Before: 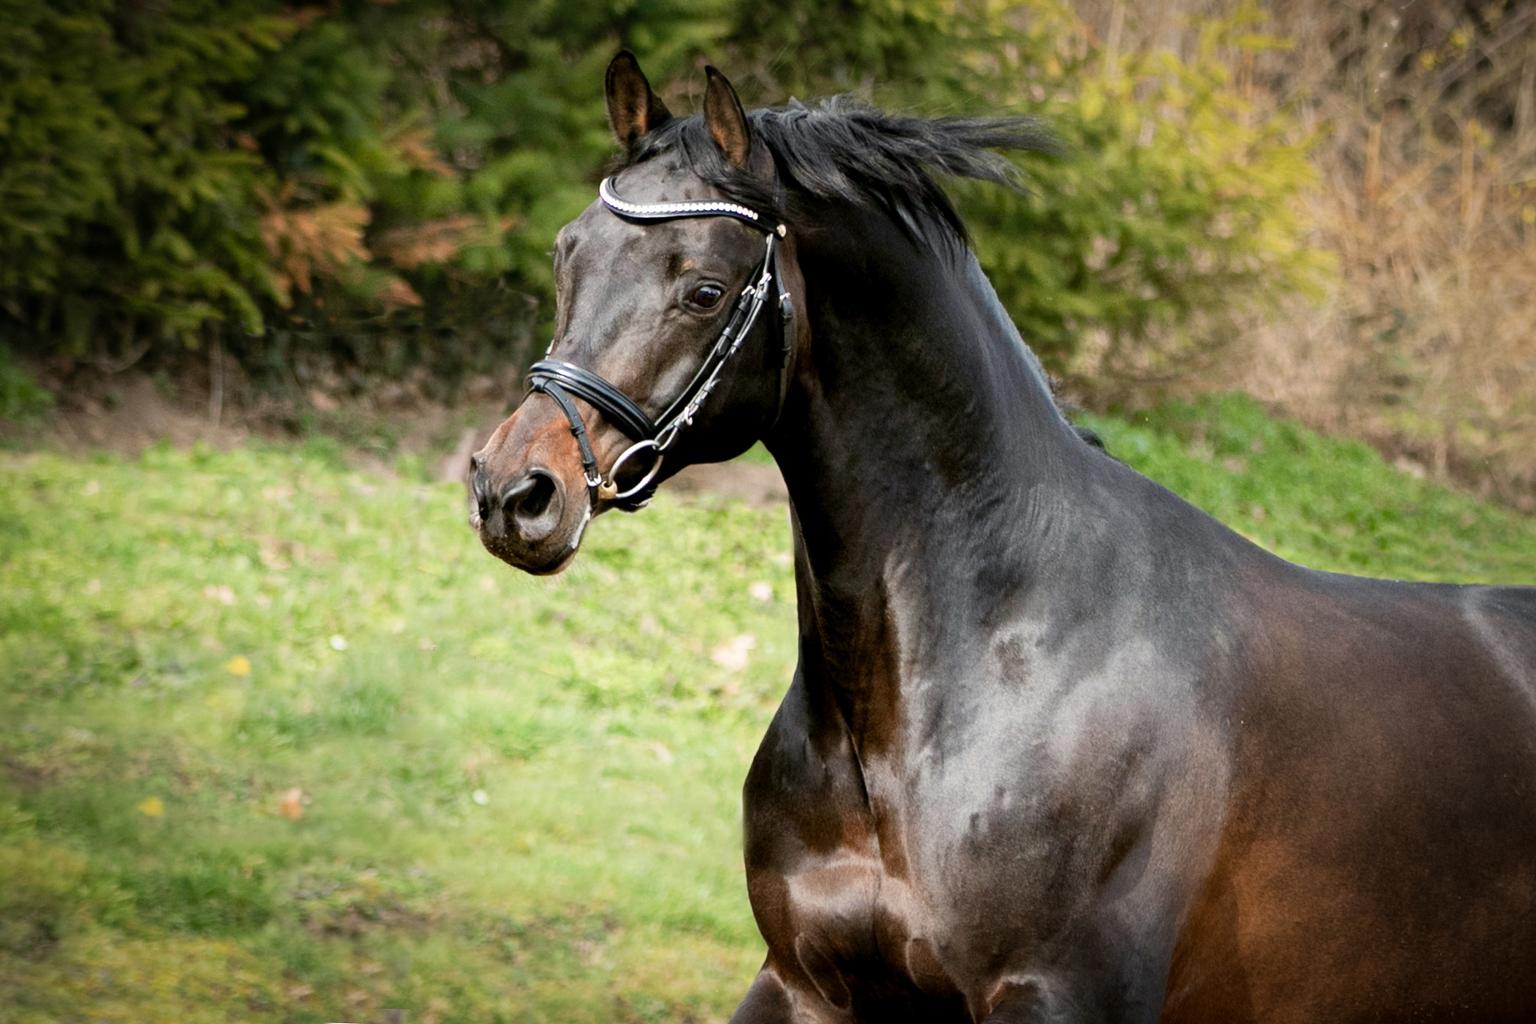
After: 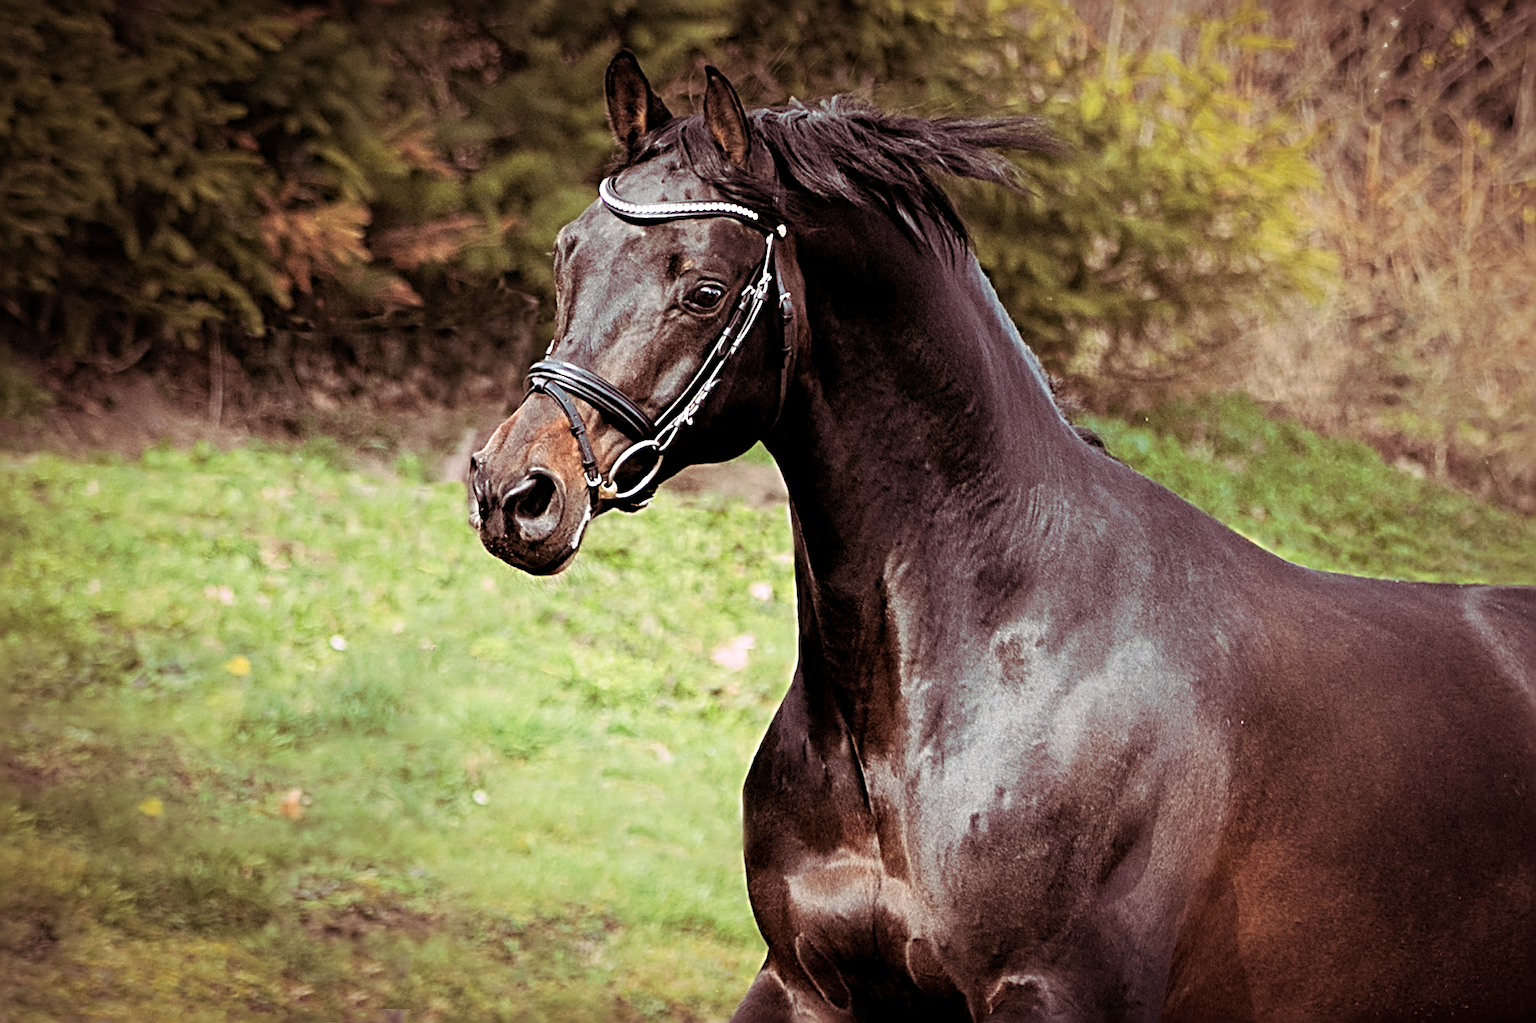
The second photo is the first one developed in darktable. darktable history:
sharpen: radius 3.69, amount 0.928
split-toning: highlights › hue 298.8°, highlights › saturation 0.73, compress 41.76%
